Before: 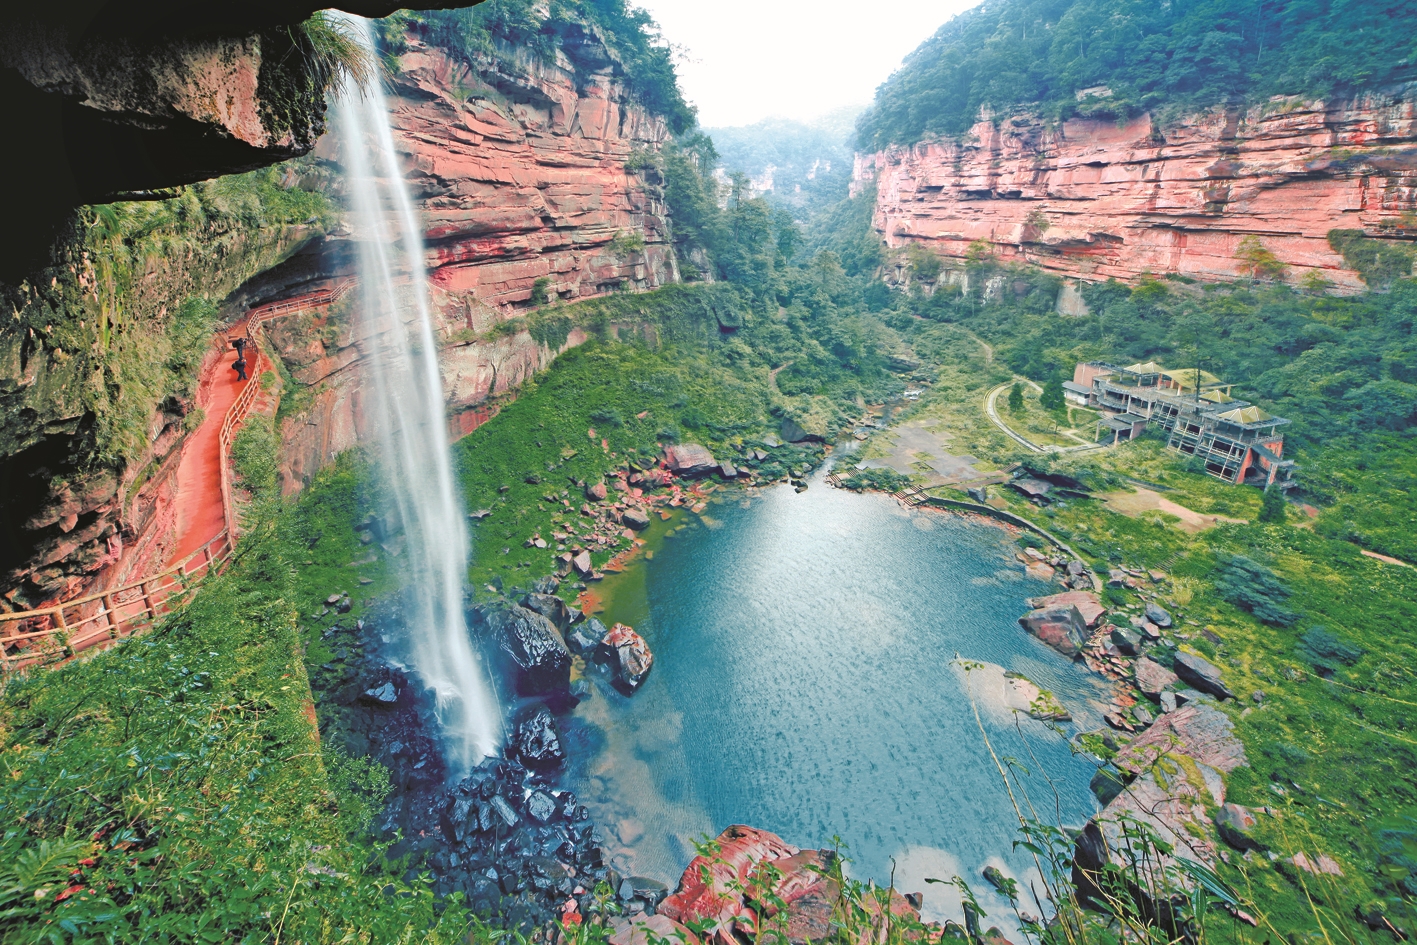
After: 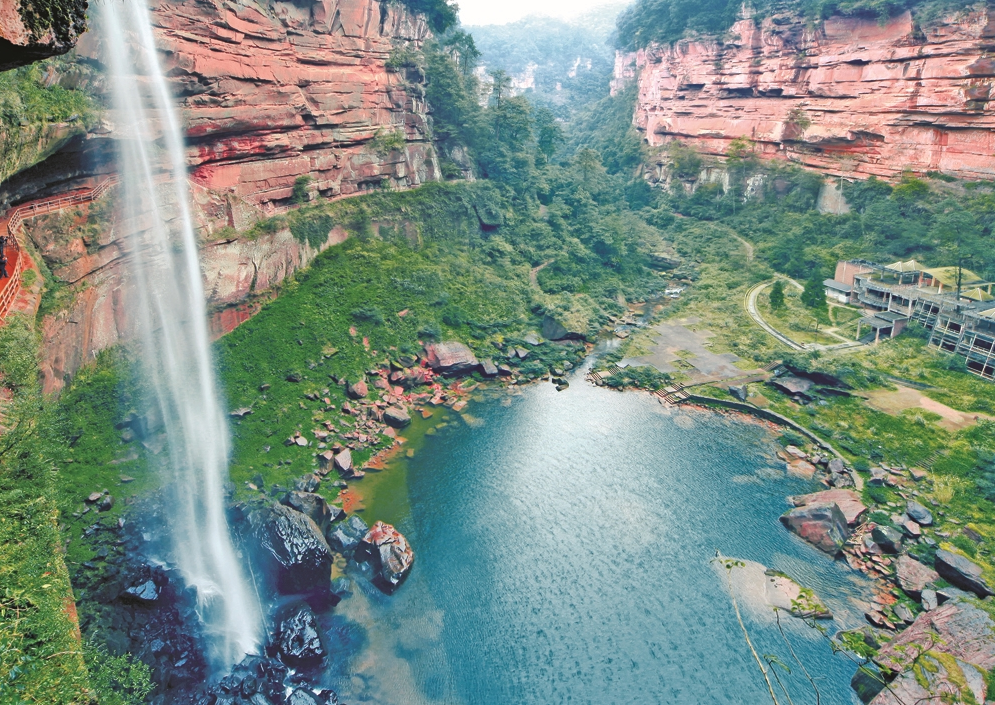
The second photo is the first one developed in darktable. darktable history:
shadows and highlights: low approximation 0.01, soften with gaussian
crop and rotate: left 16.88%, top 10.882%, right 12.858%, bottom 14.468%
